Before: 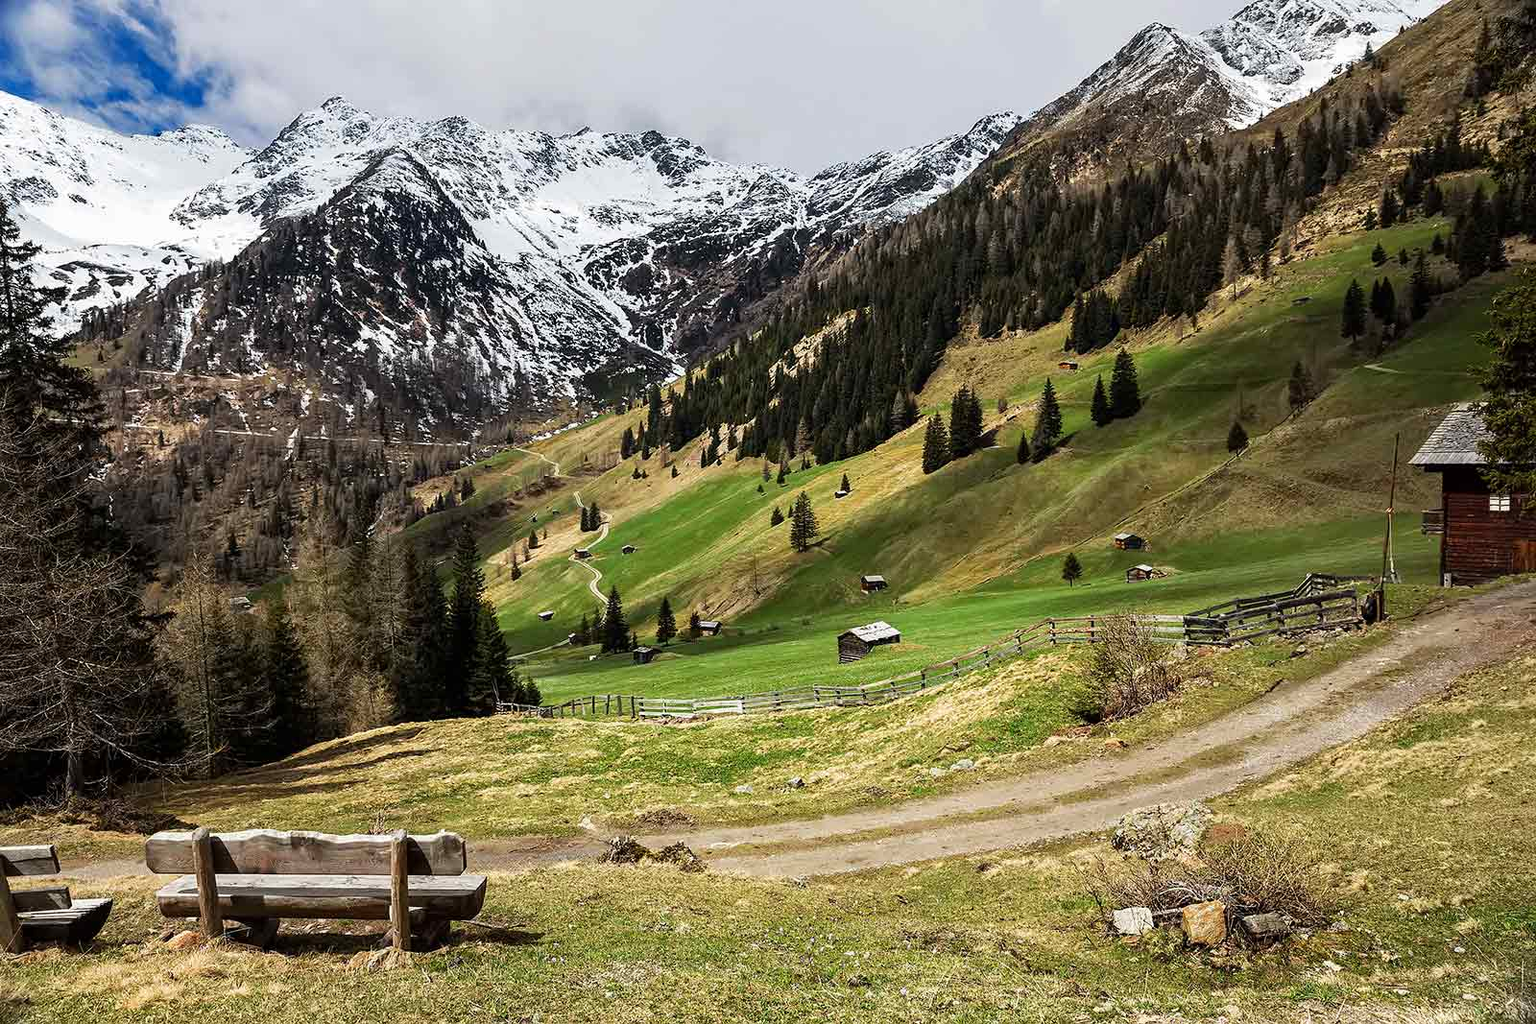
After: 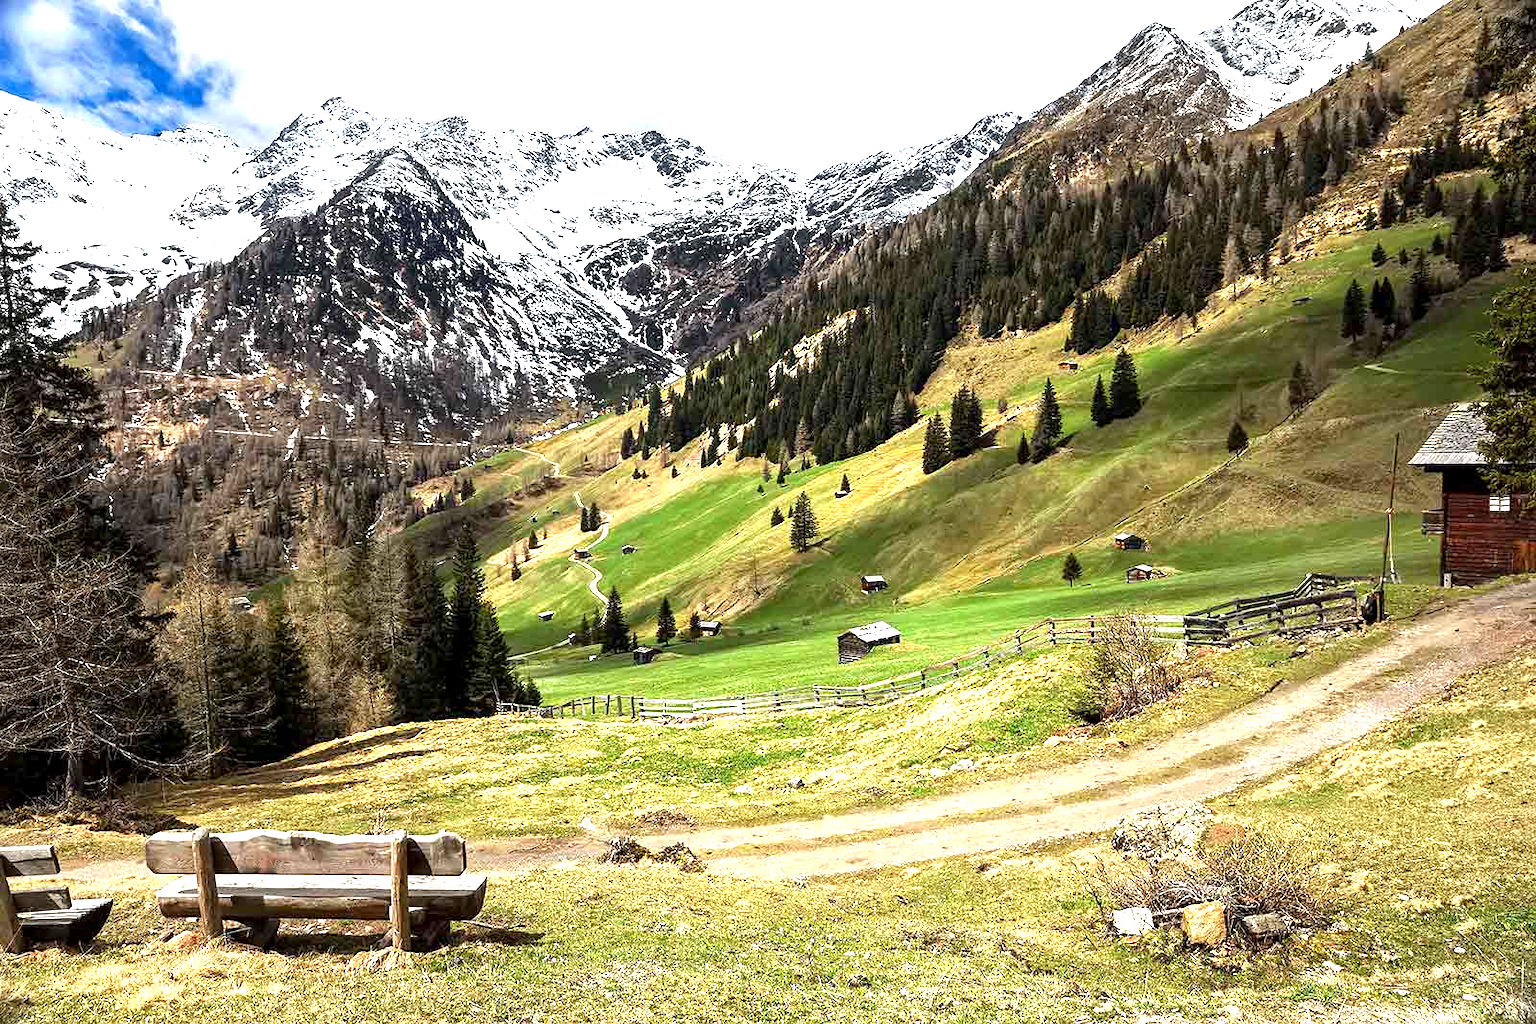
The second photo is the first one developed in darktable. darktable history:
exposure: black level correction 0.001, exposure 1.12 EV, compensate highlight preservation false
